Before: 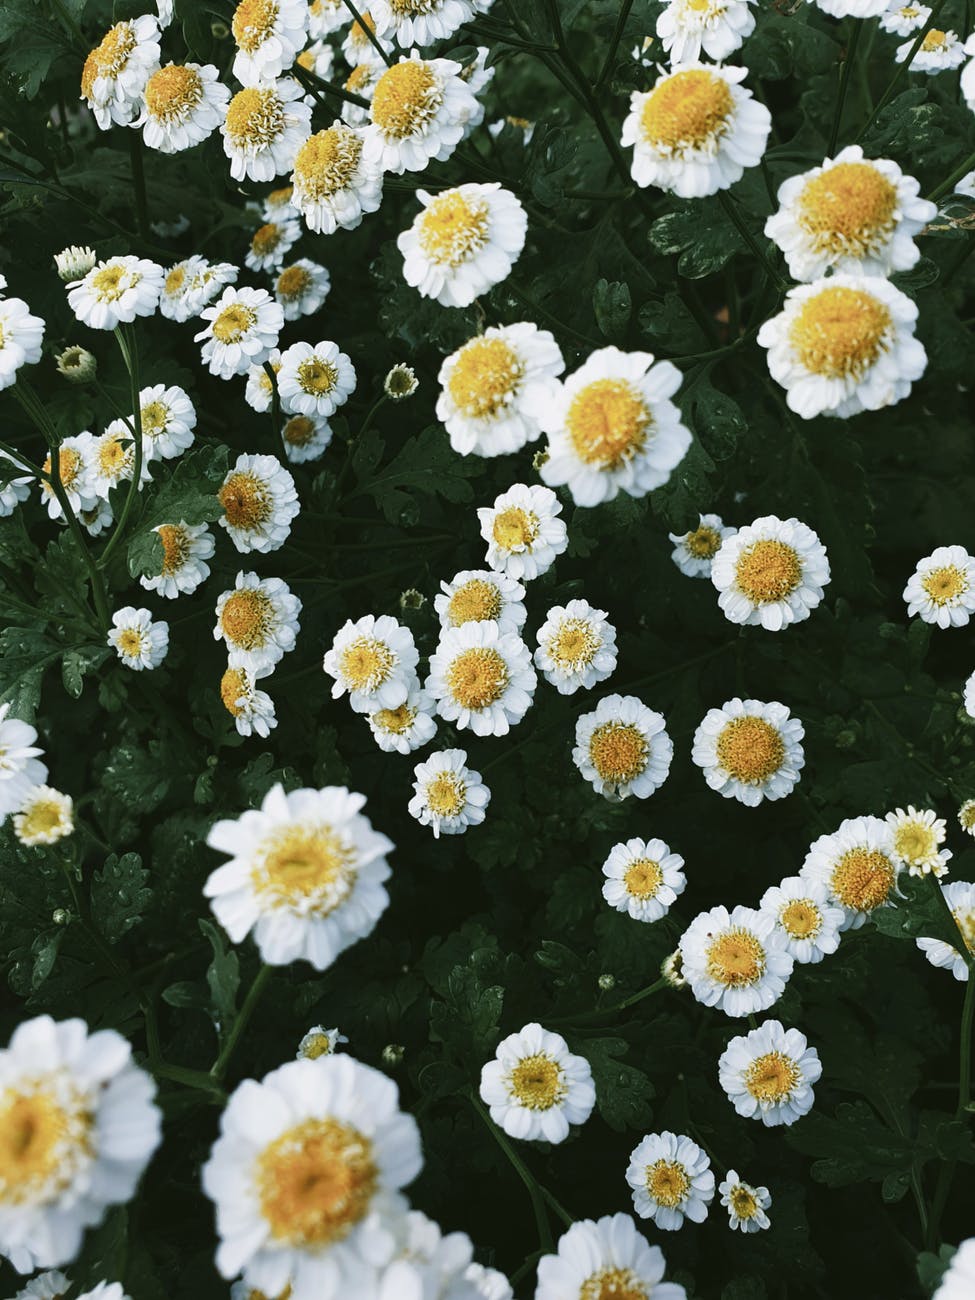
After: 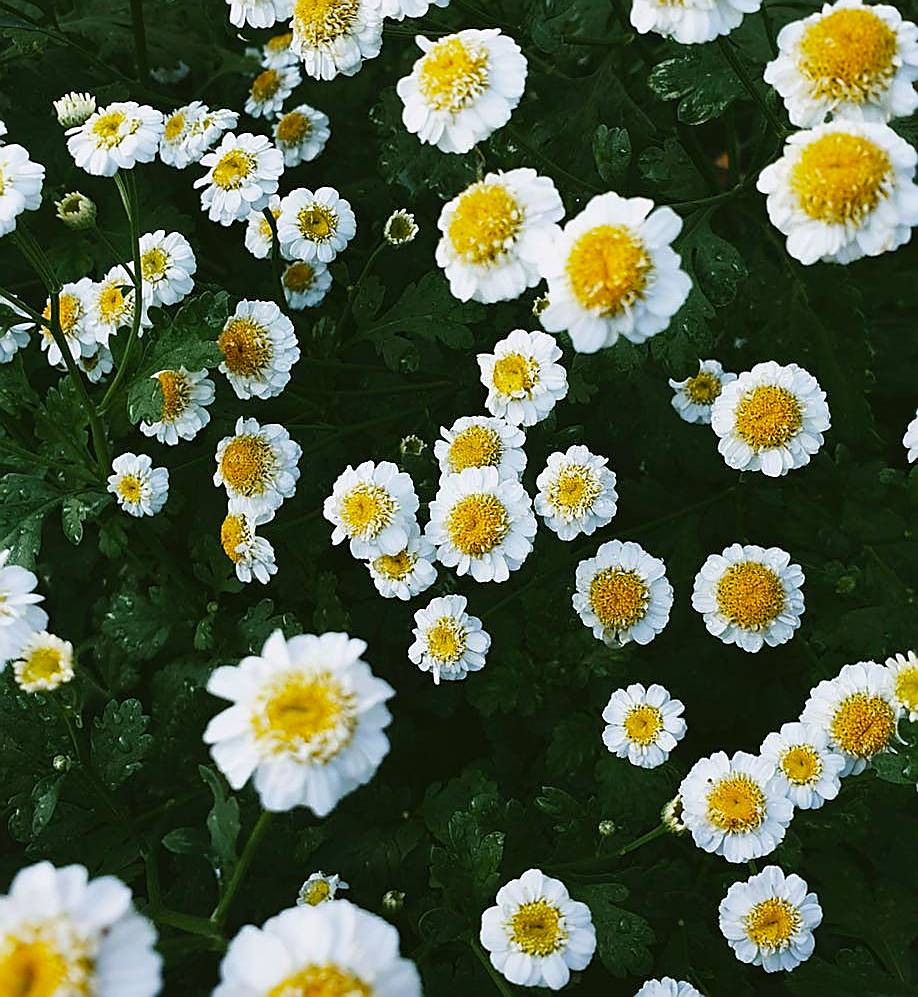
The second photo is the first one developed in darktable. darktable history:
sharpen: radius 1.365, amount 1.249, threshold 0.813
crop and rotate: angle 0.047°, top 11.84%, right 5.742%, bottom 11.31%
color balance rgb: perceptual saturation grading › global saturation 29.6%, global vibrance 24.057%
